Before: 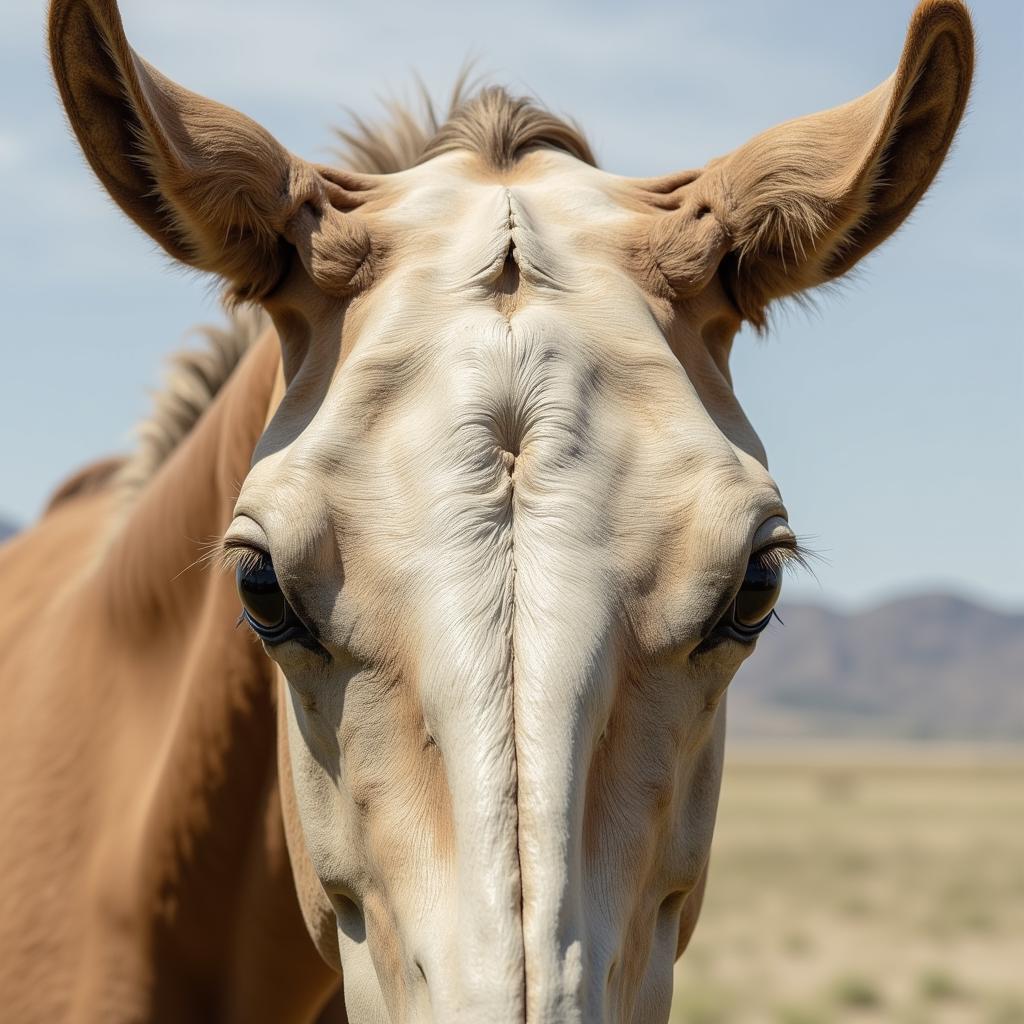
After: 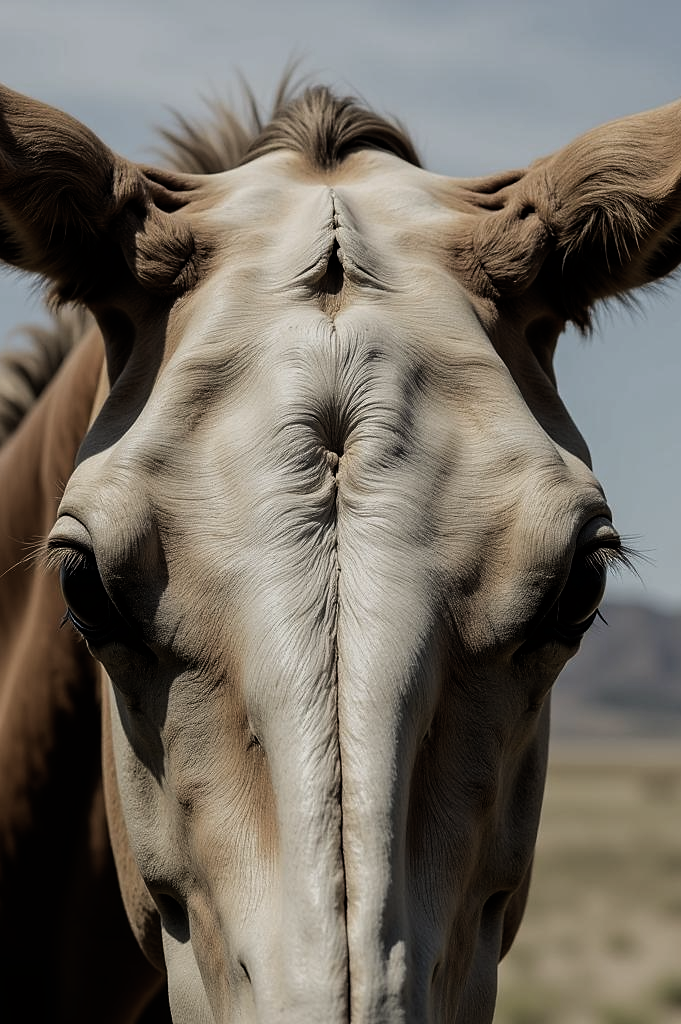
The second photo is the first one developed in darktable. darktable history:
exposure: black level correction -0.016, exposure -1.116 EV, compensate highlight preservation false
sharpen: radius 1.446, amount 0.394, threshold 1.28
filmic rgb: black relative exposure -8.23 EV, white relative exposure 2.21 EV, hardness 7.13, latitude 85.2%, contrast 1.696, highlights saturation mix -3.52%, shadows ↔ highlights balance -2.64%
crop: left 17.194%, right 16.216%
